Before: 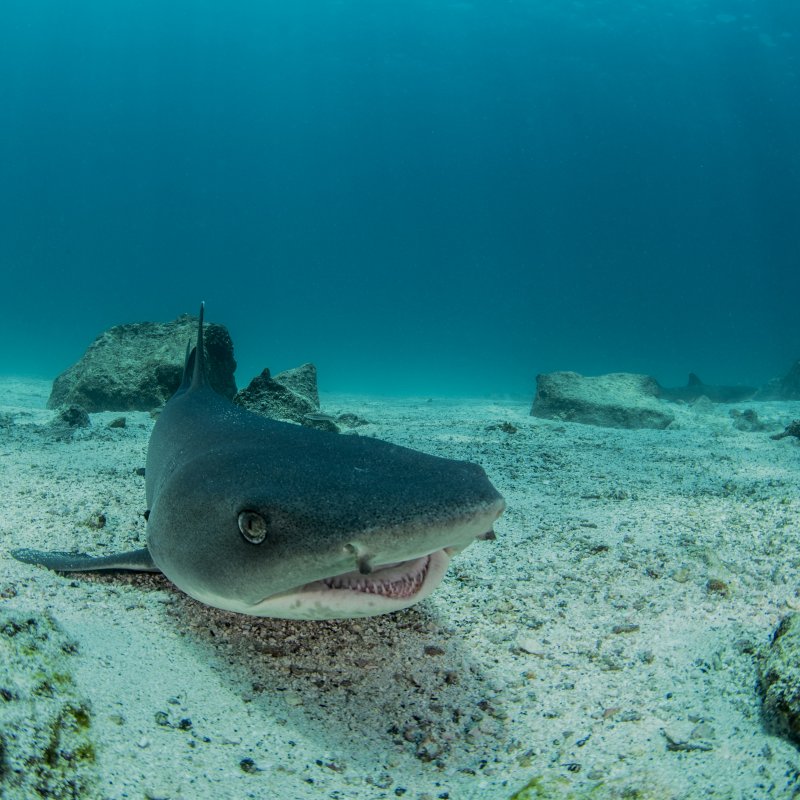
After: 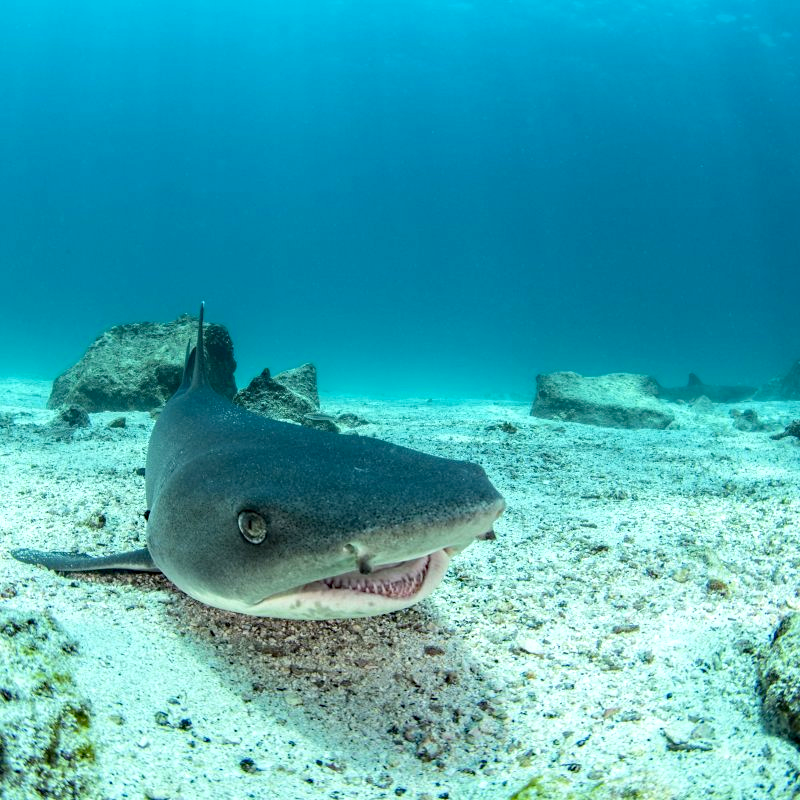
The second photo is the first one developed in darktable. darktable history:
exposure: black level correction 0, exposure 1 EV, compensate exposure bias true, compensate highlight preservation false
haze removal: compatibility mode true, adaptive false
